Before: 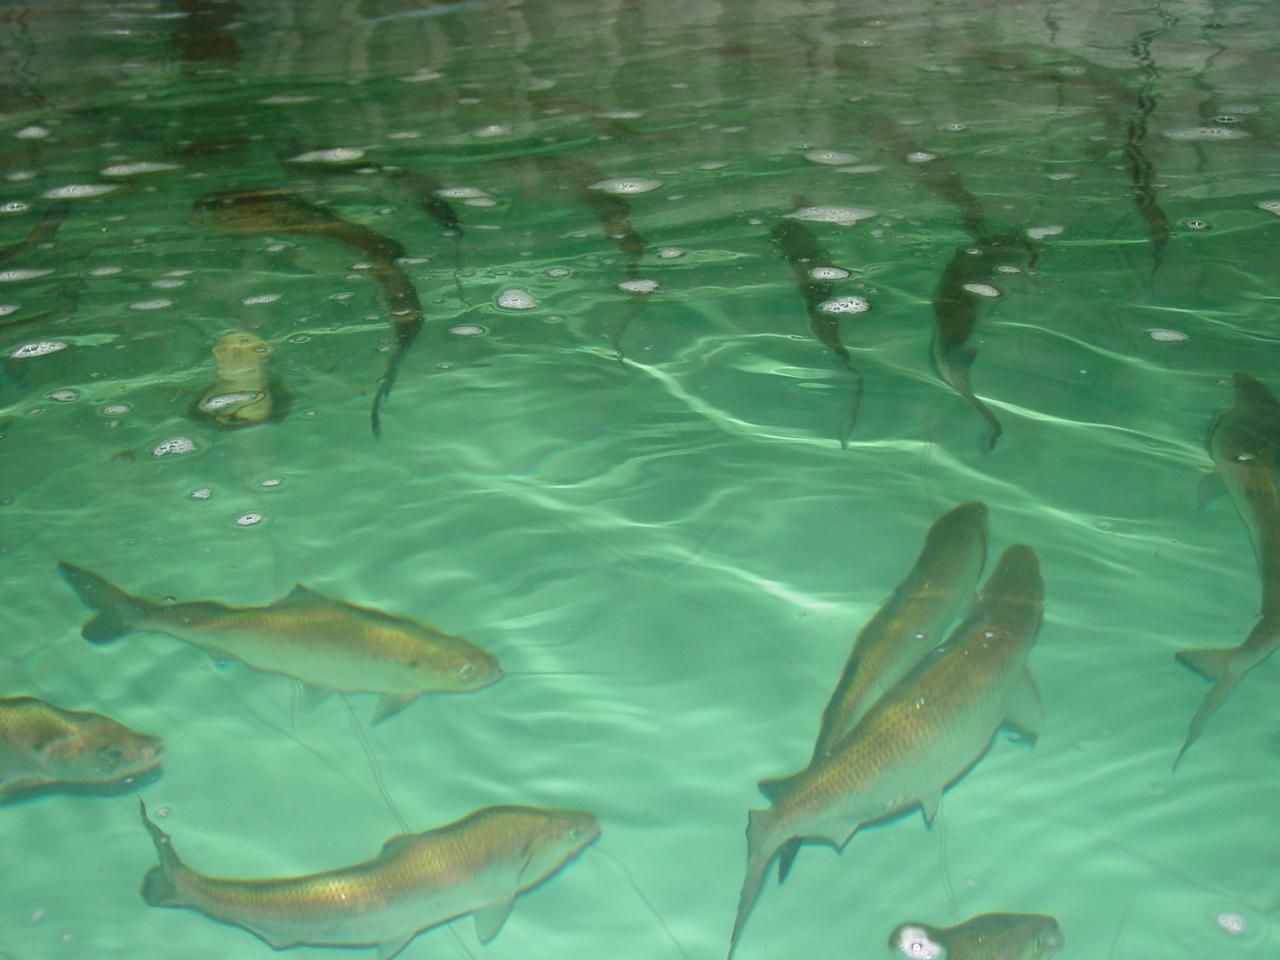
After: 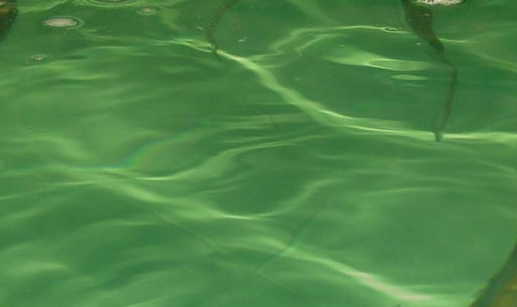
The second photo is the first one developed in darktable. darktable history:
shadows and highlights: shadows 80.73, white point adjustment -9.07, highlights -61.46, soften with gaussian
color correction: highlights a* 2.72, highlights b* 22.8
crop: left 31.751%, top 32.172%, right 27.8%, bottom 35.83%
